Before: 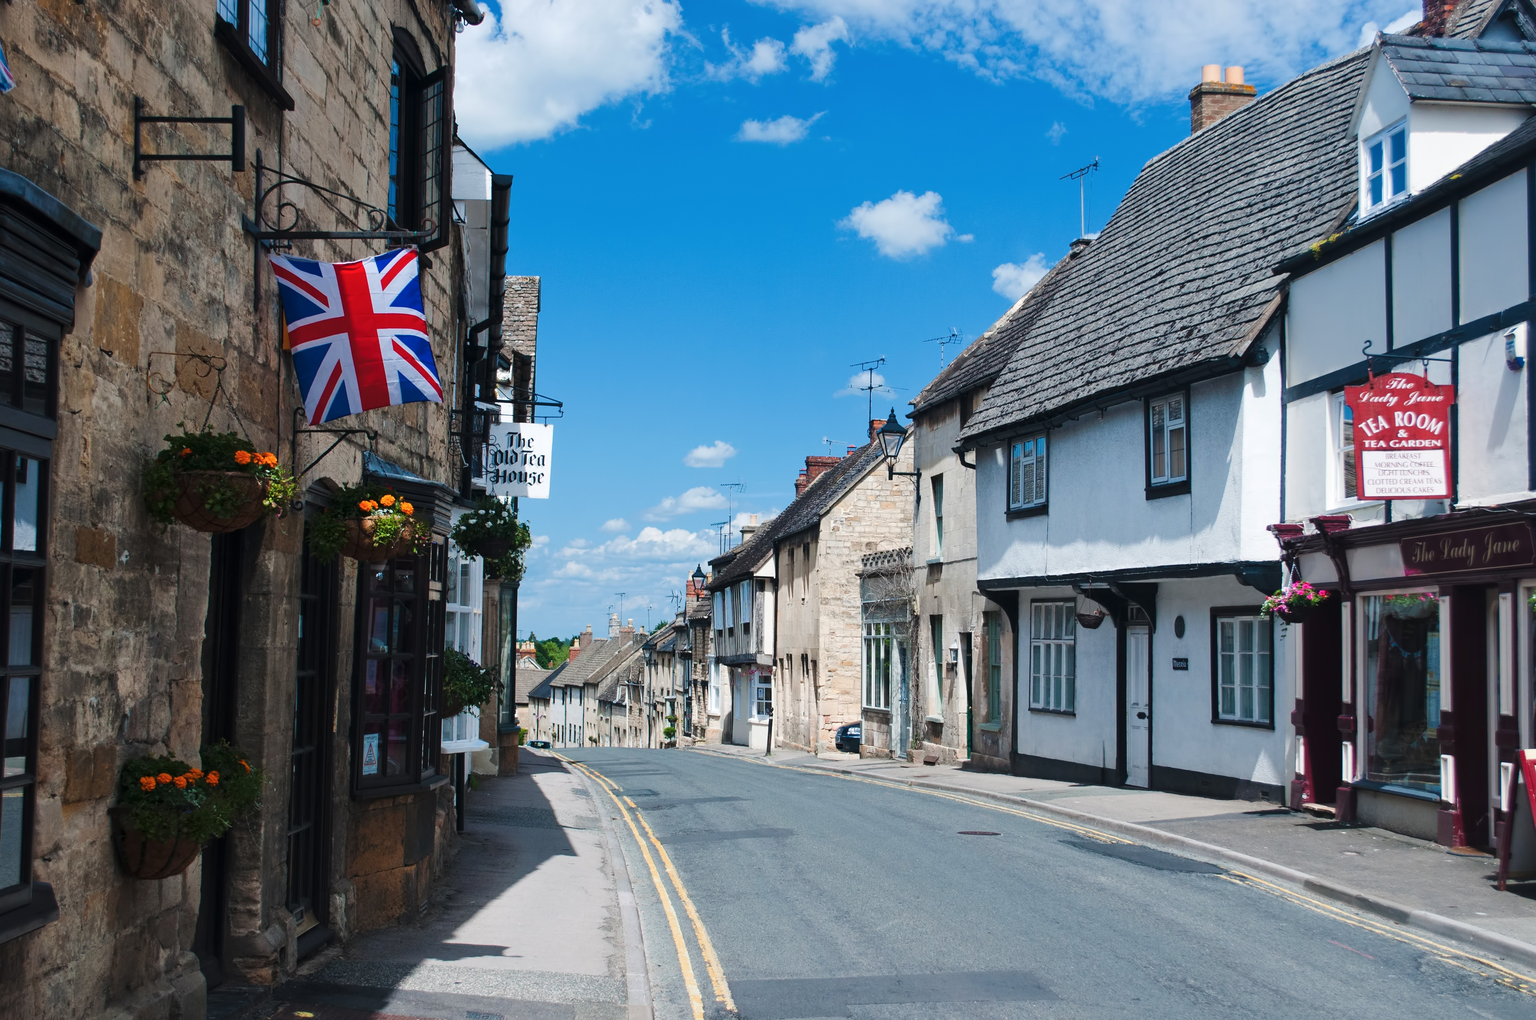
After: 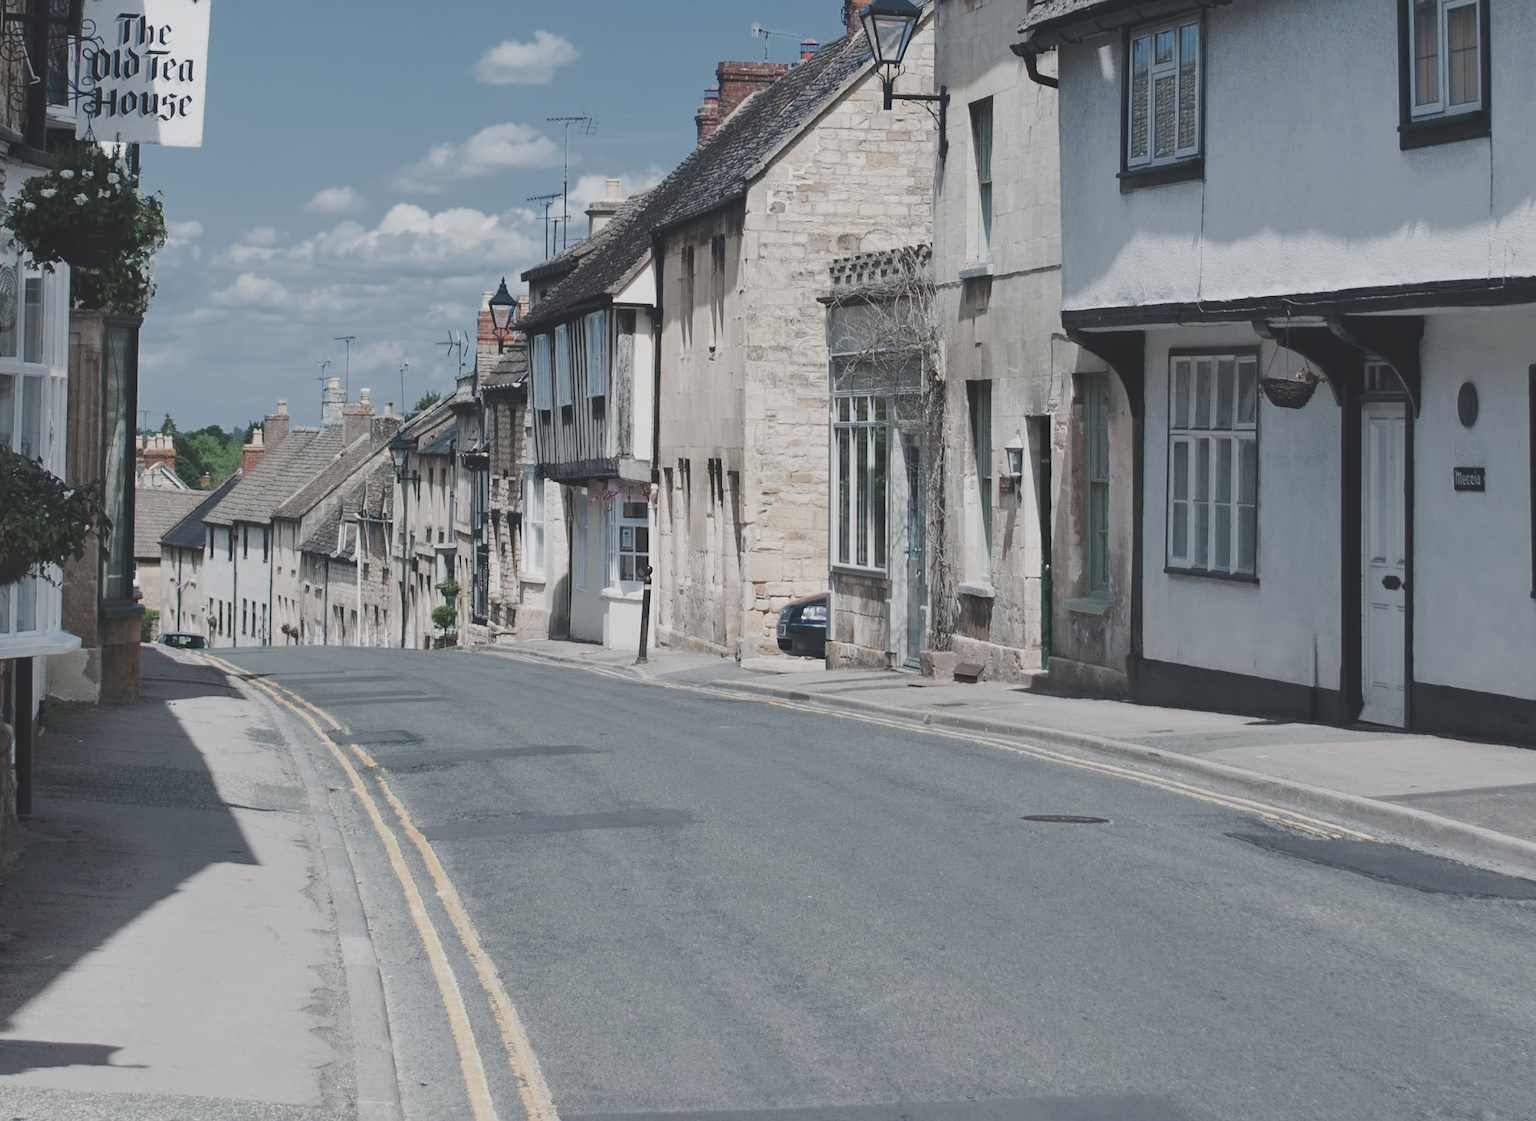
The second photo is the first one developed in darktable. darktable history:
contrast brightness saturation: contrast -0.256, saturation -0.427
color zones: curves: ch0 [(0, 0.5) (0.125, 0.4) (0.25, 0.5) (0.375, 0.4) (0.5, 0.4) (0.625, 0.35) (0.75, 0.35) (0.875, 0.5)]; ch1 [(0, 0.35) (0.125, 0.45) (0.25, 0.35) (0.375, 0.35) (0.5, 0.35) (0.625, 0.35) (0.75, 0.45) (0.875, 0.35)]; ch2 [(0, 0.6) (0.125, 0.5) (0.25, 0.5) (0.375, 0.6) (0.5, 0.6) (0.625, 0.5) (0.75, 0.5) (0.875, 0.5)]
crop: left 29.215%, top 41.737%, right 20.963%, bottom 3.507%
